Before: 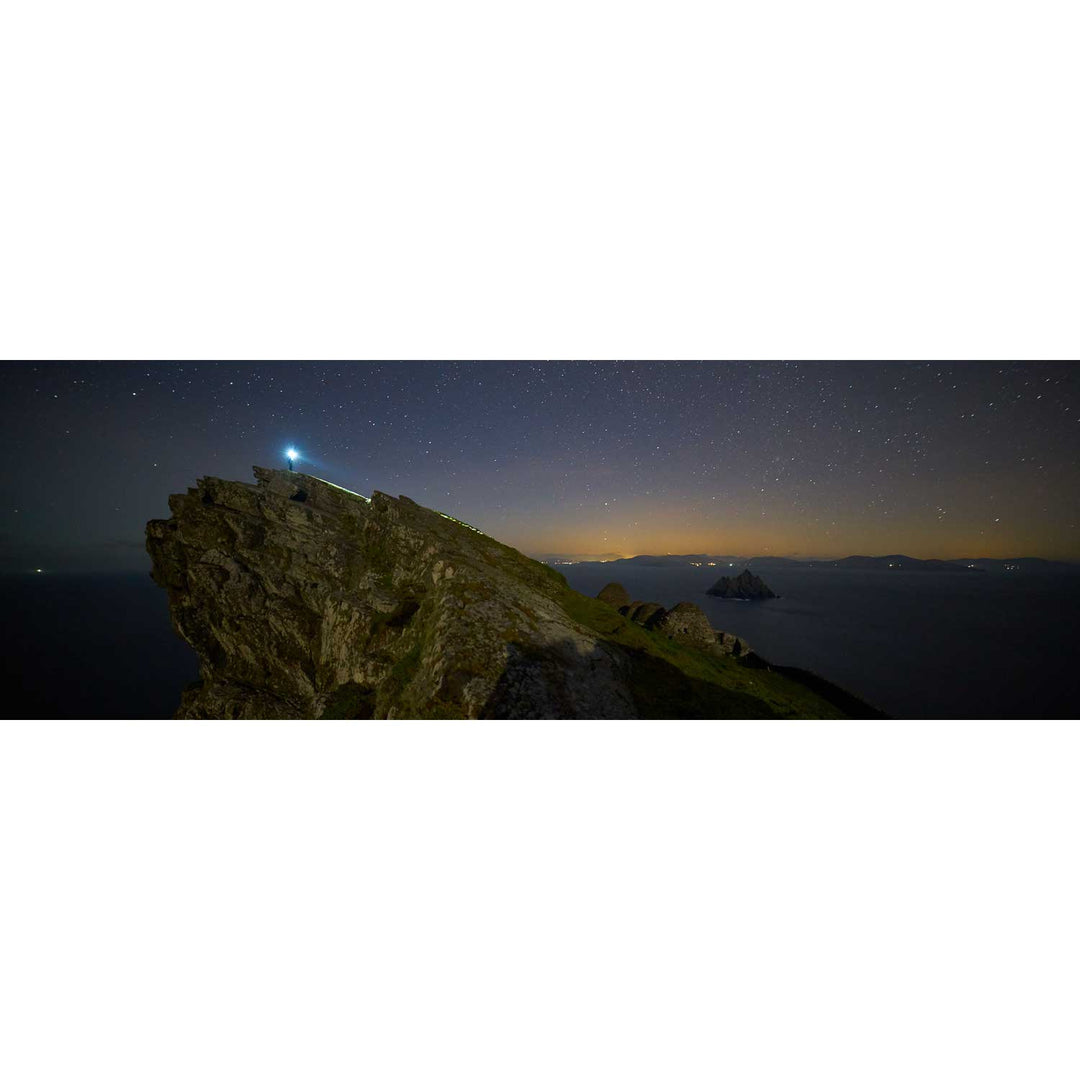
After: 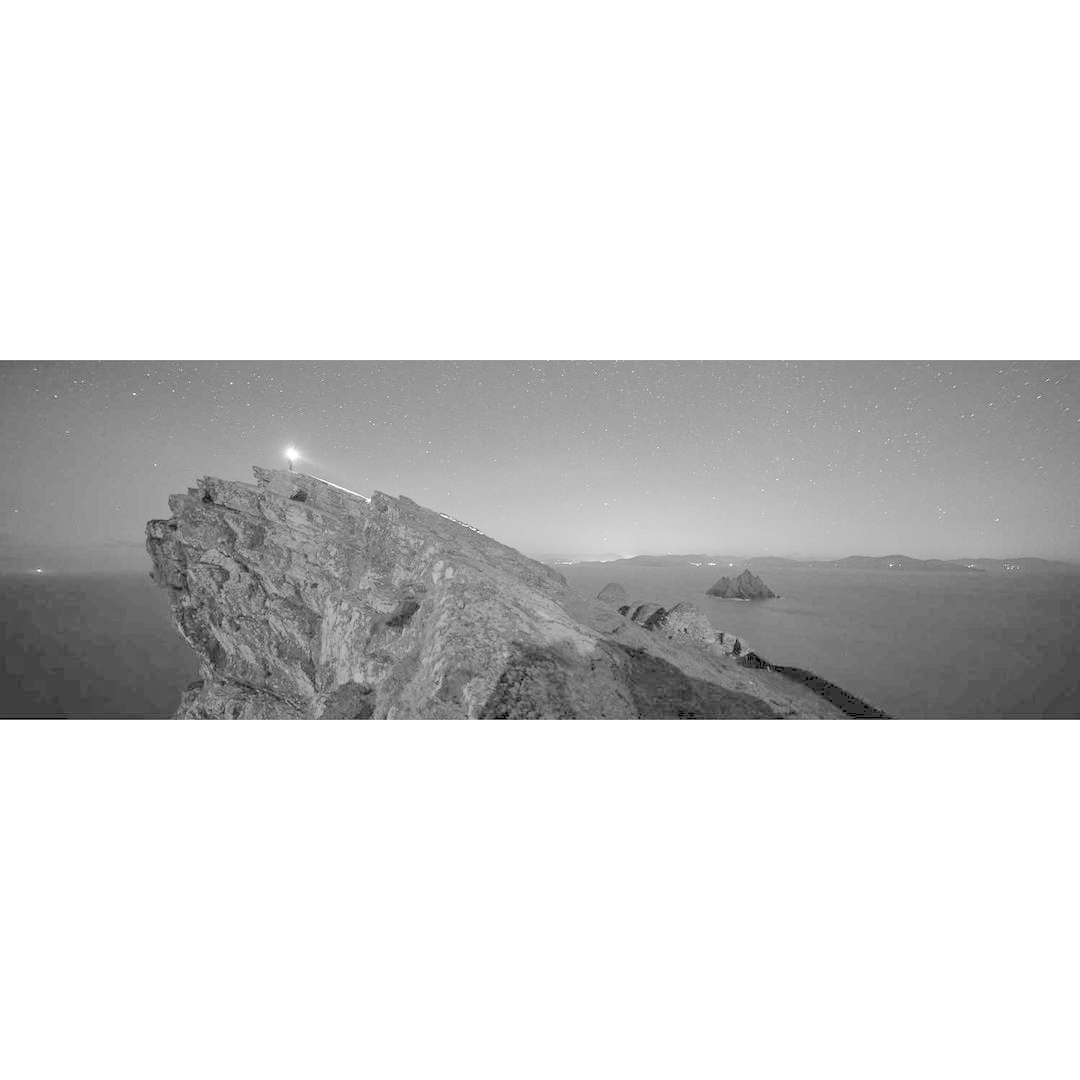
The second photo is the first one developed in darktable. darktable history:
color balance rgb: perceptual saturation grading › global saturation 20%, perceptual saturation grading › highlights -50%, perceptual saturation grading › shadows 30%, perceptual brilliance grading › global brilliance 10%, perceptual brilliance grading › shadows 15%
exposure: exposure 0.3 EV, compensate highlight preservation false
contrast brightness saturation: brightness 1
shadows and highlights: shadows 25, white point adjustment -3, highlights -30
monochrome: on, module defaults
